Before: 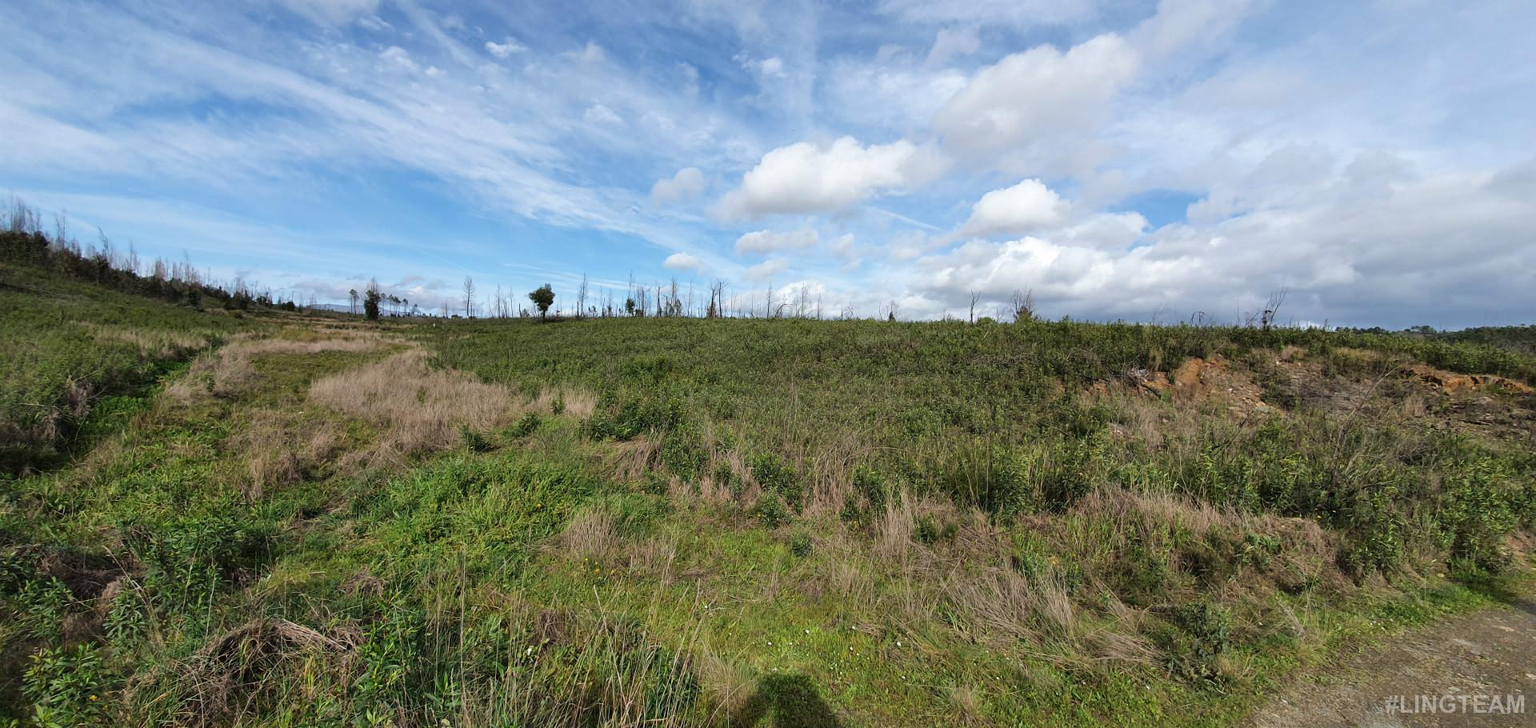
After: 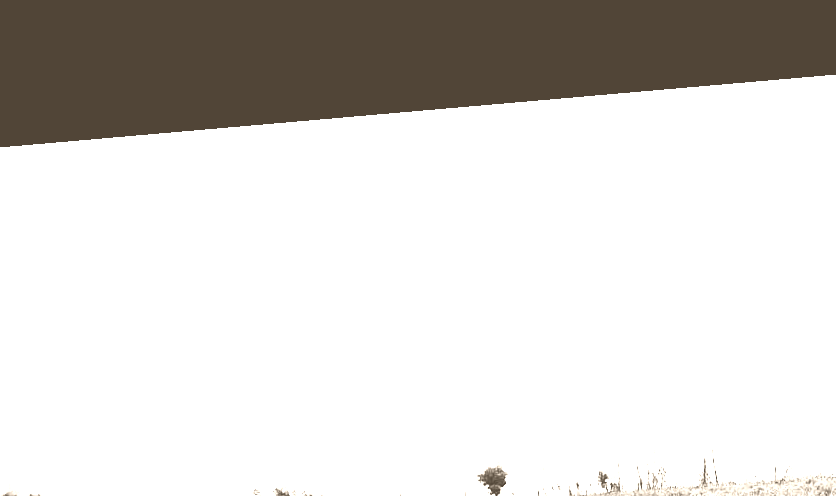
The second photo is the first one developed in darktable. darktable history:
velvia: on, module defaults
rotate and perspective: rotation -4.98°, automatic cropping off
crop and rotate: left 10.817%, top 0.062%, right 47.194%, bottom 53.626%
colorize: hue 34.49°, saturation 35.33%, source mix 100%, version 1
color contrast: green-magenta contrast 0.81
contrast brightness saturation: contrast 0.2, brightness 0.16, saturation 0.22
white balance: red 1, blue 1
base curve: curves: ch0 [(0, 0) (0.007, 0.004) (0.027, 0.03) (0.046, 0.07) (0.207, 0.54) (0.442, 0.872) (0.673, 0.972) (1, 1)], preserve colors none
